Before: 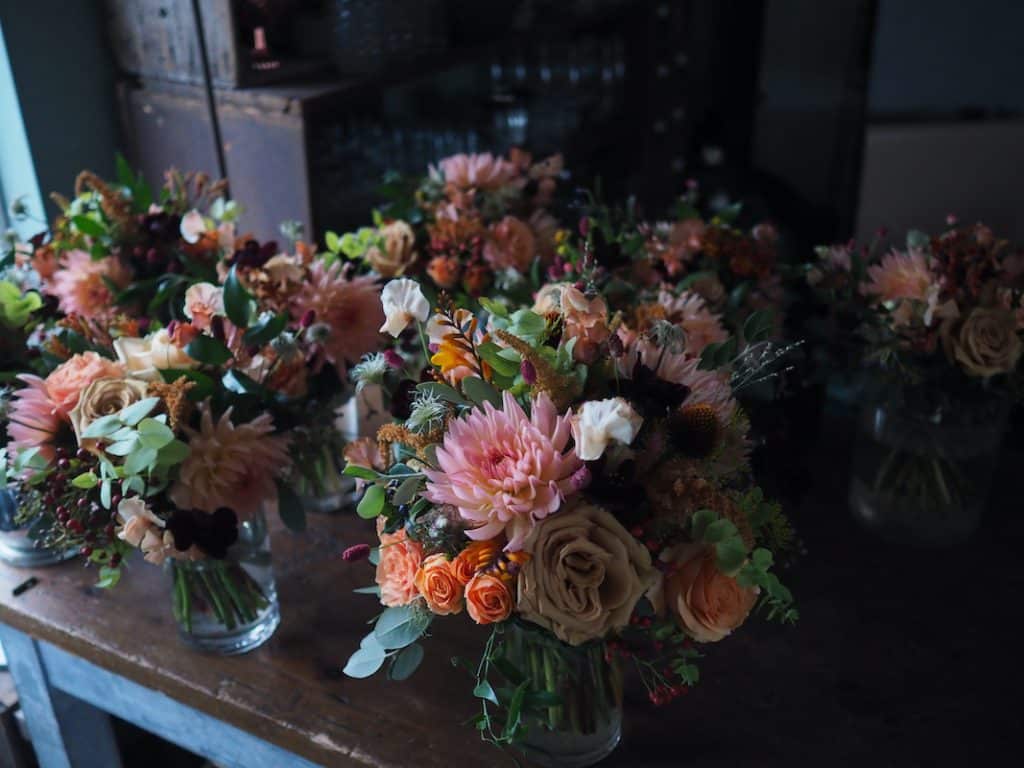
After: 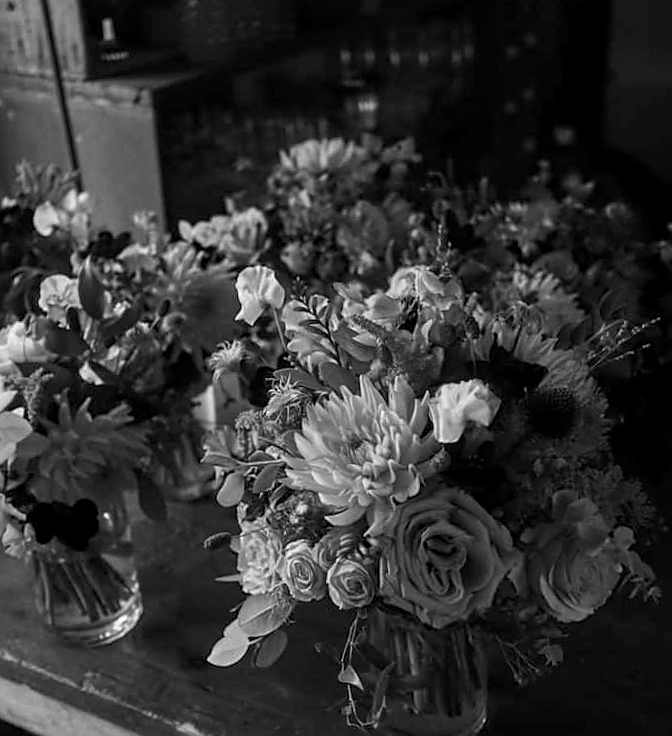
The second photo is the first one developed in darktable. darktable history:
crop and rotate: left 13.537%, right 19.796%
sharpen: on, module defaults
monochrome: on, module defaults
color balance: input saturation 100.43%, contrast fulcrum 14.22%, output saturation 70.41%
rotate and perspective: rotation -1.42°, crop left 0.016, crop right 0.984, crop top 0.035, crop bottom 0.965
local contrast: on, module defaults
color balance rgb: perceptual saturation grading › global saturation 20%, perceptual saturation grading › highlights -25%, perceptual saturation grading › shadows 25%
